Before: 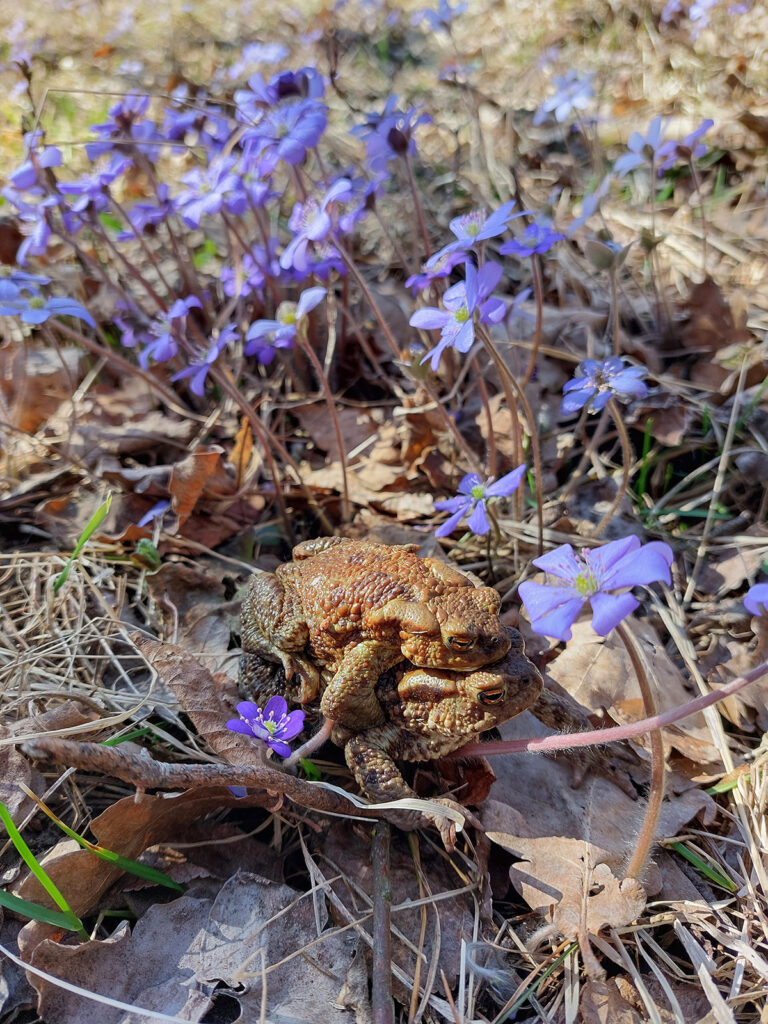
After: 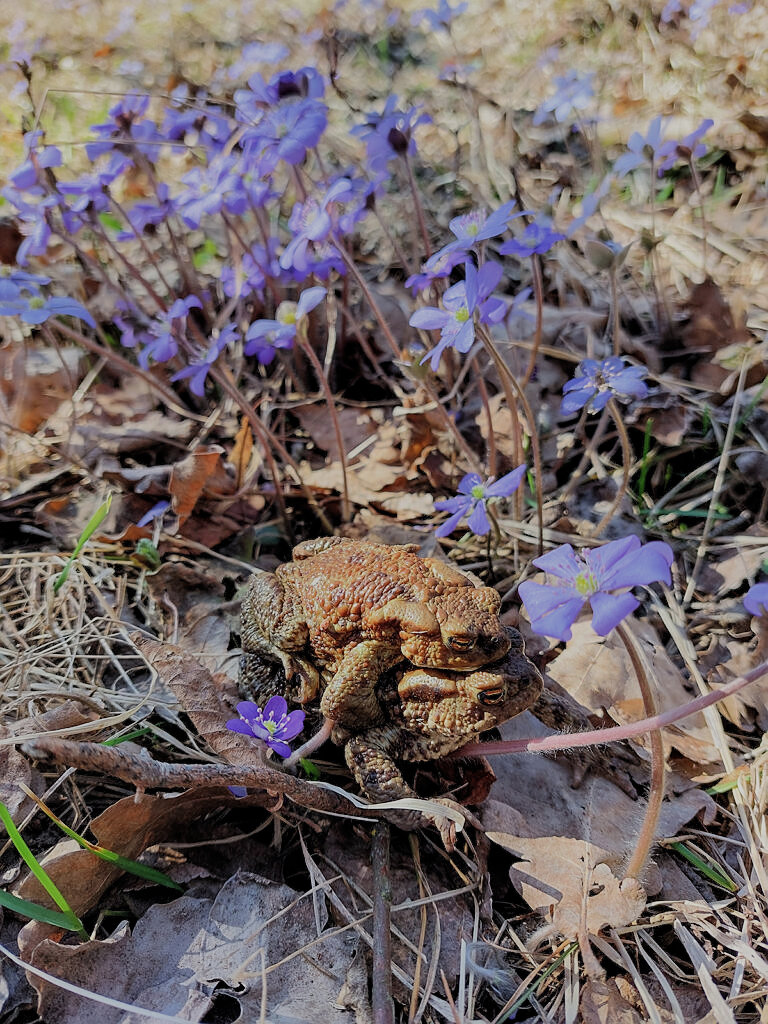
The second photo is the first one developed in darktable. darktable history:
filmic rgb: black relative exposure -7.13 EV, white relative exposure 5.38 EV, hardness 3.02, add noise in highlights 0.002, preserve chrominance max RGB, color science v3 (2019), use custom middle-gray values true, contrast in highlights soft
sharpen: radius 0.972, amount 0.61
